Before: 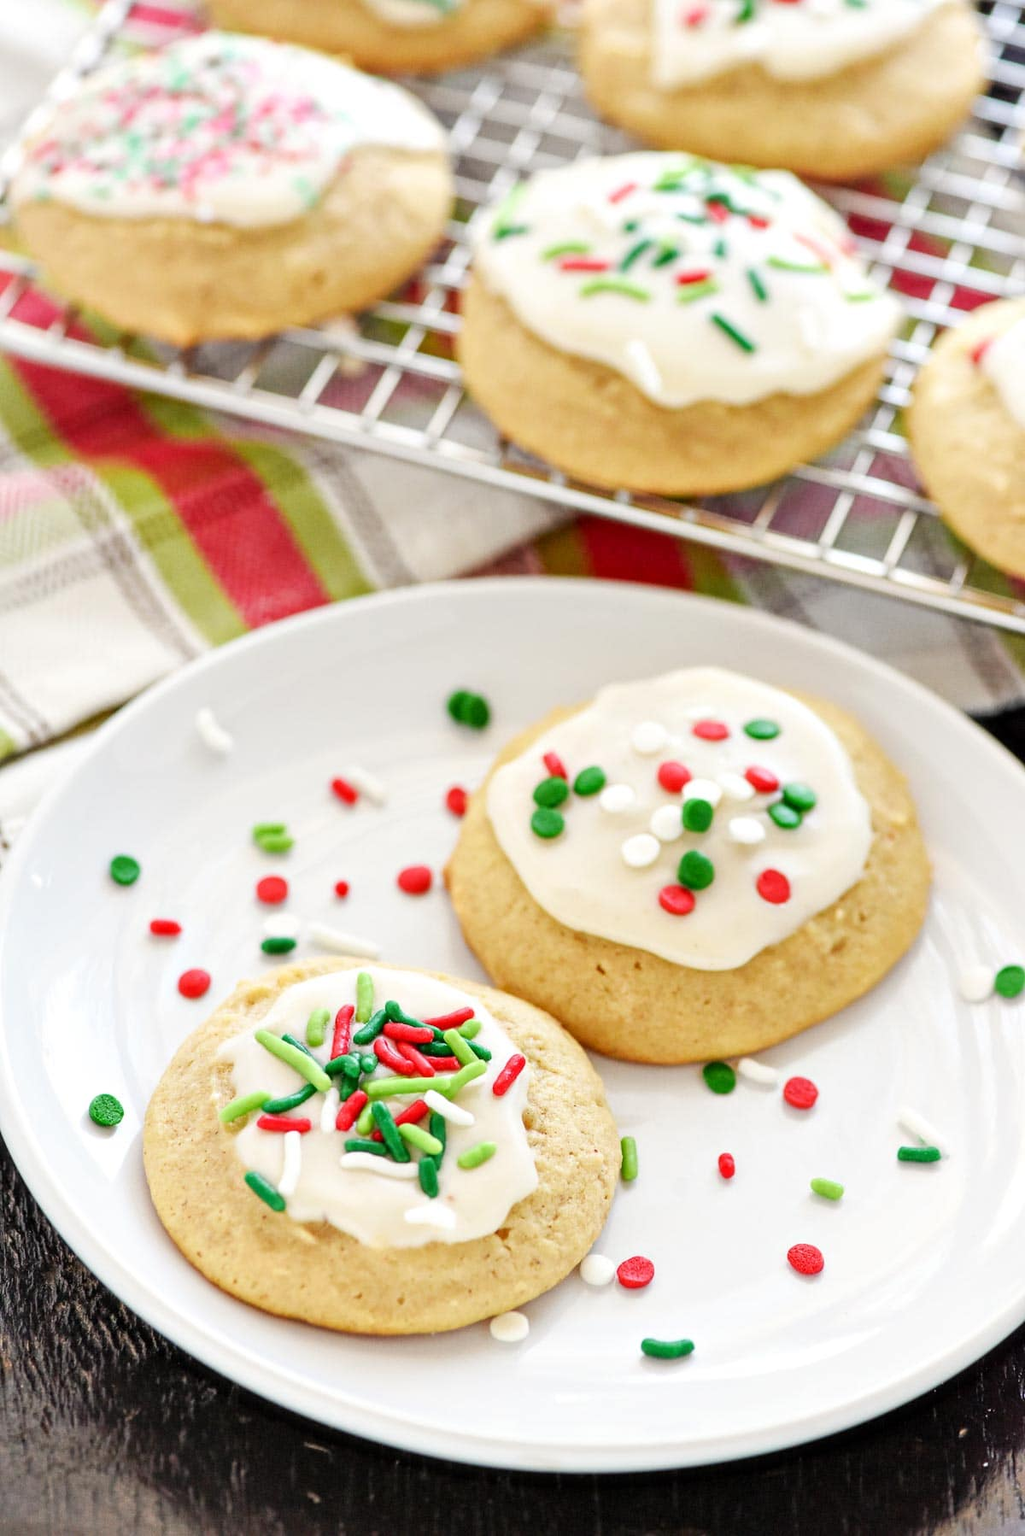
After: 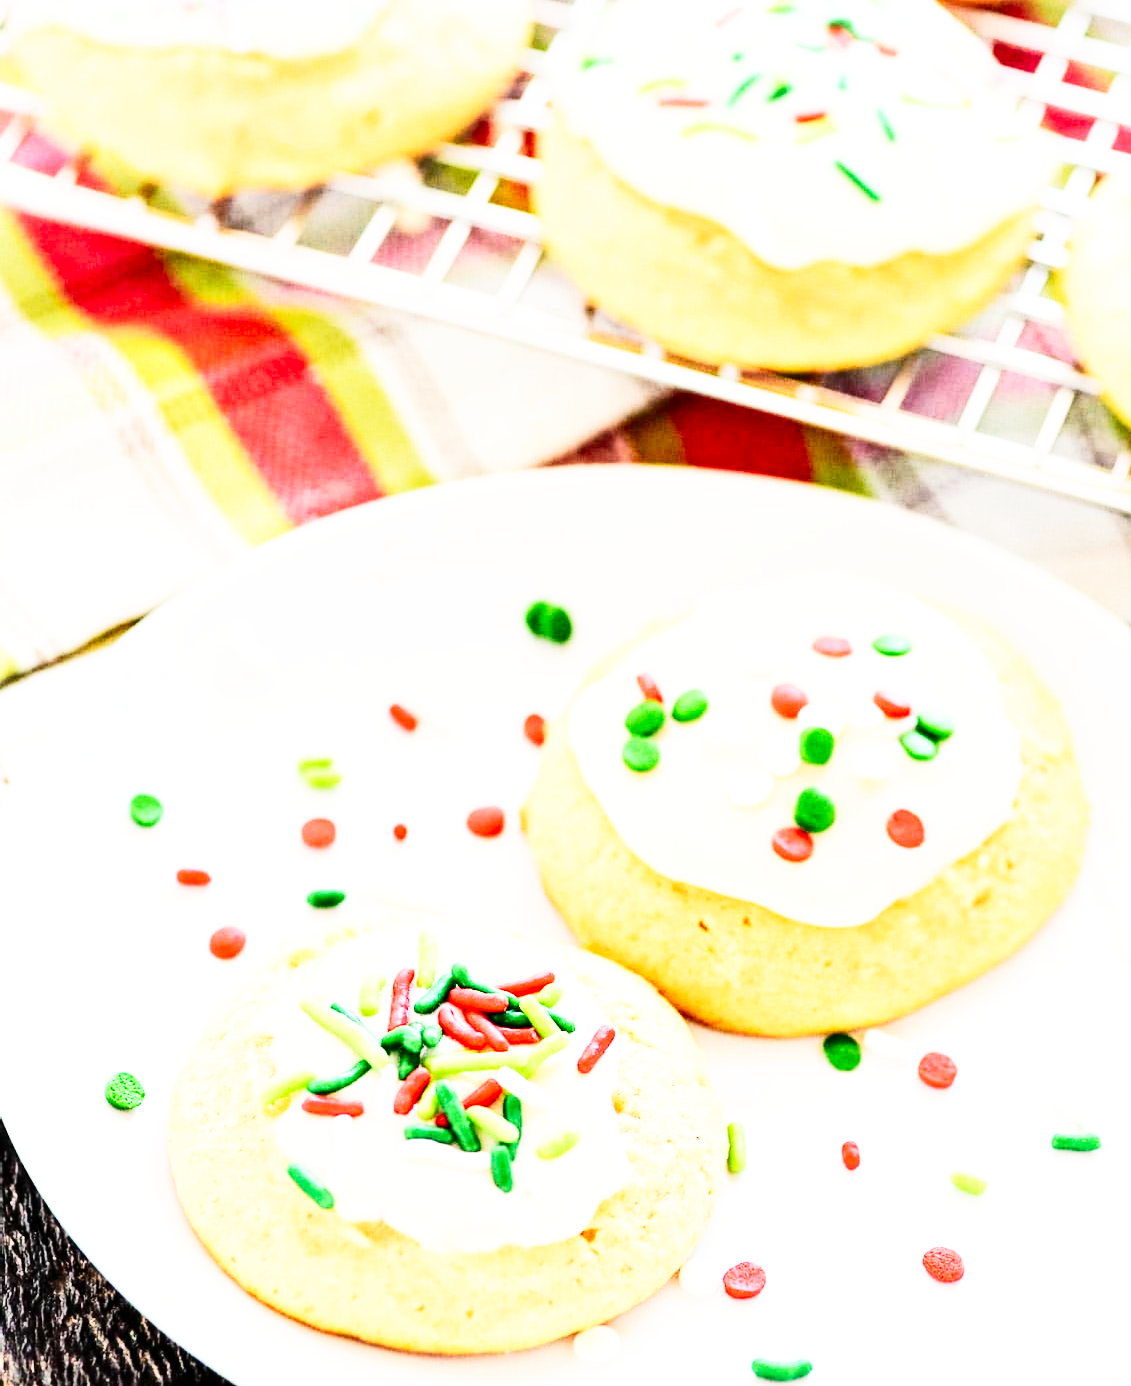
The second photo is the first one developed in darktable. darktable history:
crop and rotate: angle 0.03°, top 11.643%, right 5.651%, bottom 11.189%
base curve: curves: ch0 [(0, 0) (0.007, 0.004) (0.027, 0.03) (0.046, 0.07) (0.207, 0.54) (0.442, 0.872) (0.673, 0.972) (1, 1)], preserve colors none
contrast brightness saturation: contrast 0.28
